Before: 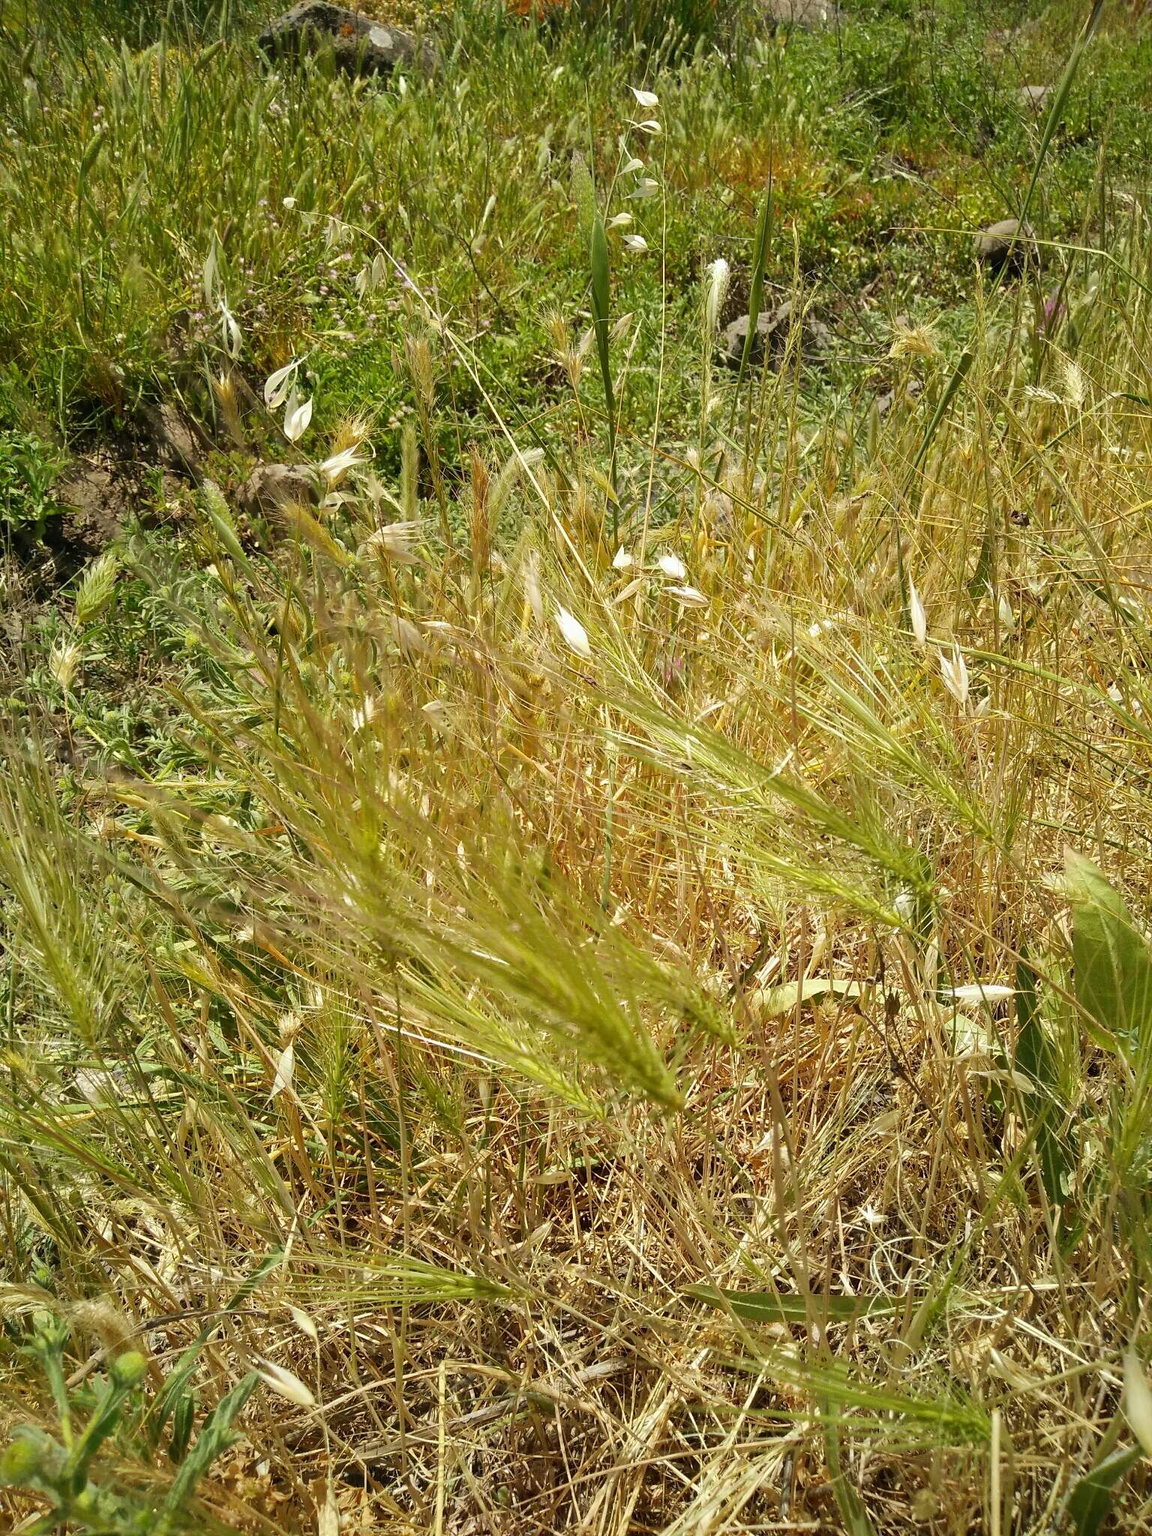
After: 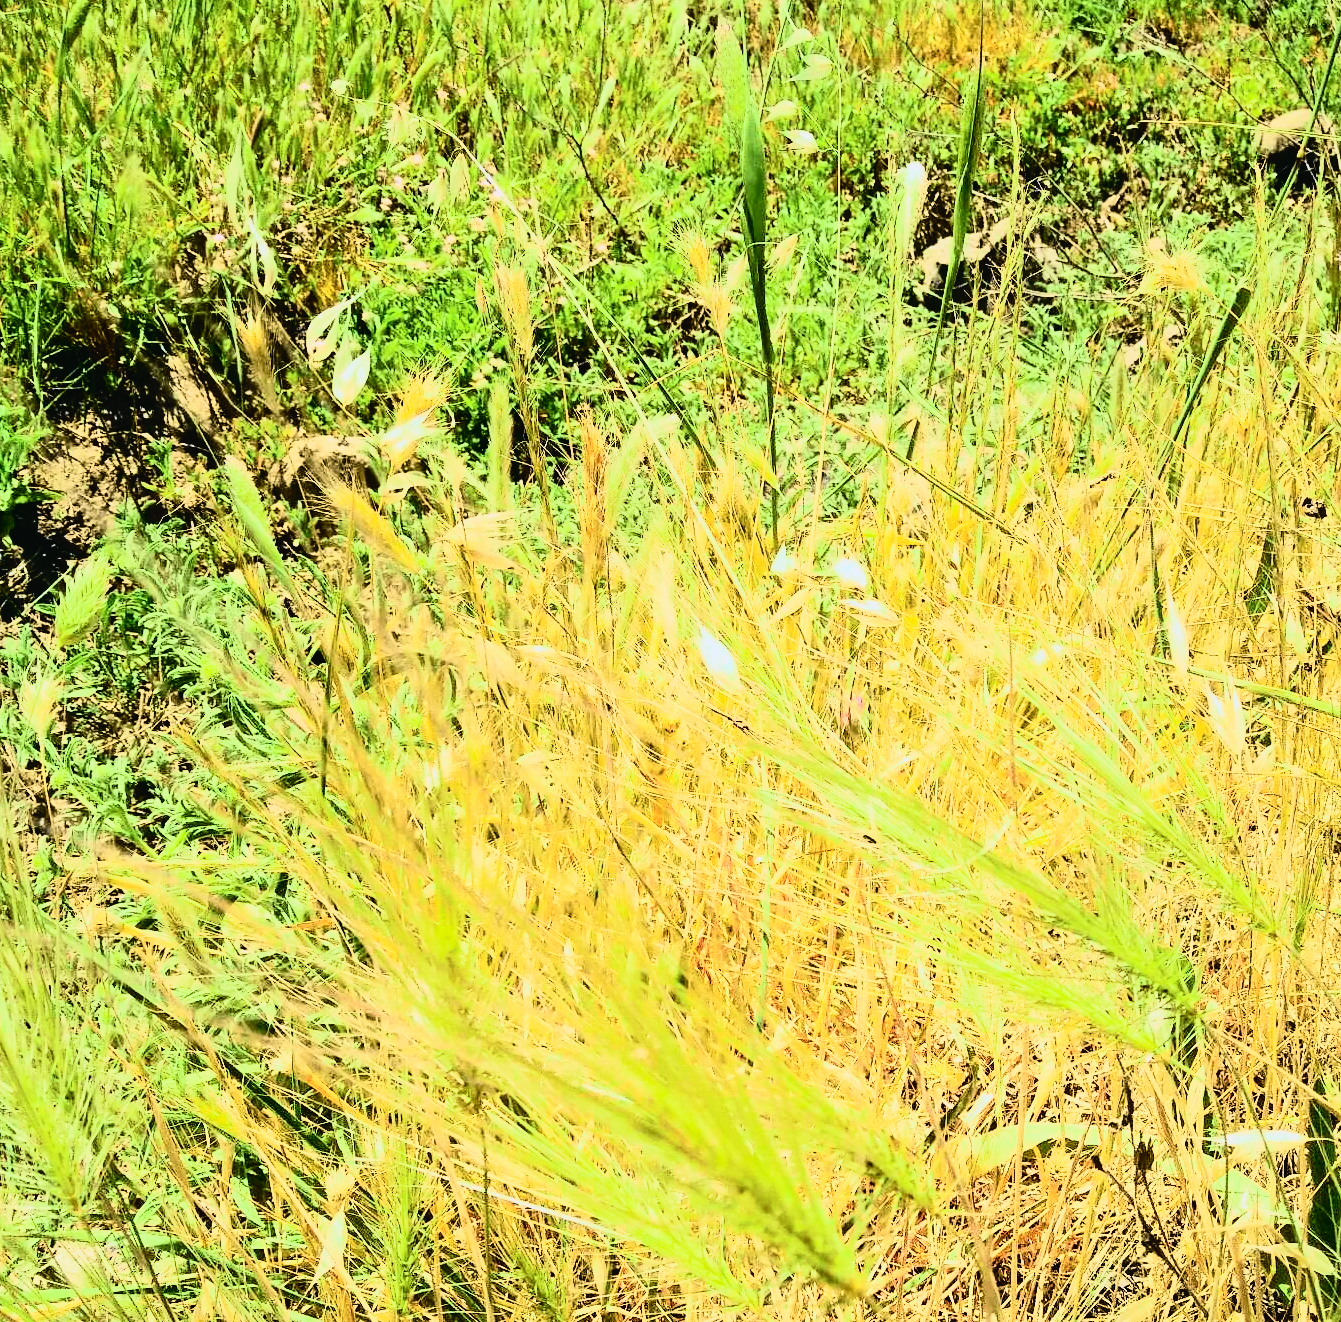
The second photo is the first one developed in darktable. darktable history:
white balance: red 0.98, blue 1.034
tone curve: curves: ch0 [(0, 0.022) (0.114, 0.088) (0.282, 0.316) (0.446, 0.511) (0.613, 0.693) (0.786, 0.843) (0.999, 0.949)]; ch1 [(0, 0) (0.395, 0.343) (0.463, 0.427) (0.486, 0.474) (0.503, 0.5) (0.535, 0.522) (0.555, 0.546) (0.594, 0.614) (0.755, 0.793) (1, 1)]; ch2 [(0, 0) (0.369, 0.388) (0.449, 0.431) (0.501, 0.5) (0.528, 0.517) (0.561, 0.598) (0.697, 0.721) (1, 1)], color space Lab, independent channels, preserve colors none
rgb curve: curves: ch0 [(0, 0) (0.21, 0.15) (0.24, 0.21) (0.5, 0.75) (0.75, 0.96) (0.89, 0.99) (1, 1)]; ch1 [(0, 0.02) (0.21, 0.13) (0.25, 0.2) (0.5, 0.67) (0.75, 0.9) (0.89, 0.97) (1, 1)]; ch2 [(0, 0.02) (0.21, 0.13) (0.25, 0.2) (0.5, 0.67) (0.75, 0.9) (0.89, 0.97) (1, 1)], compensate middle gray true
contrast brightness saturation: contrast 0.14
crop: left 3.015%, top 8.969%, right 9.647%, bottom 26.457%
